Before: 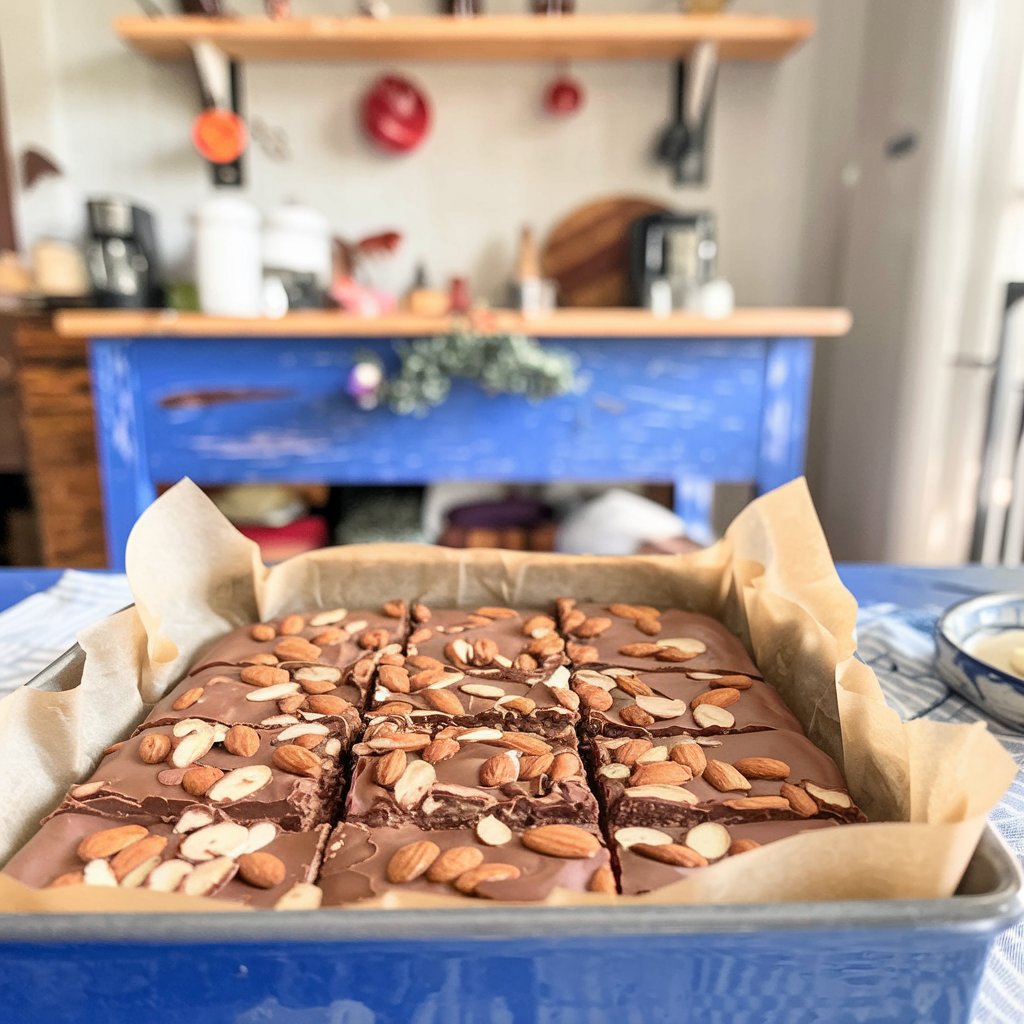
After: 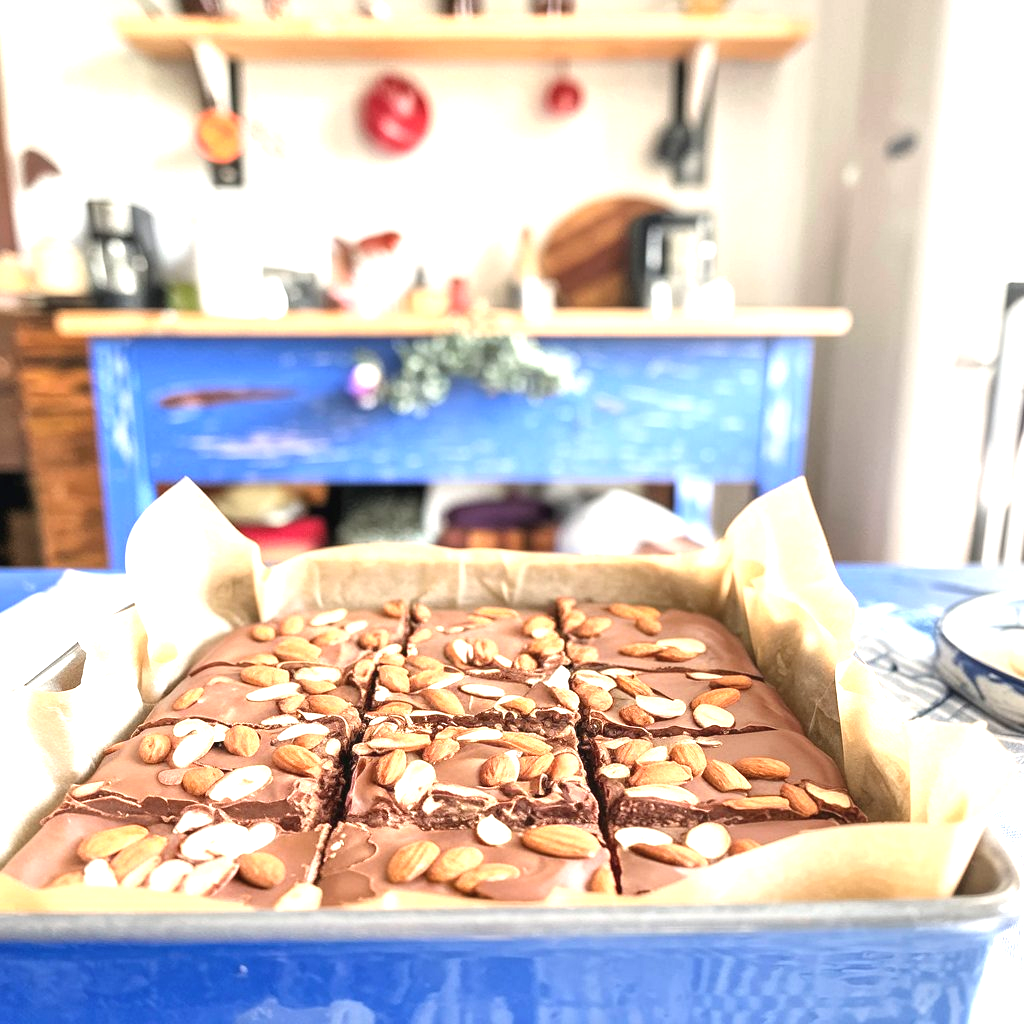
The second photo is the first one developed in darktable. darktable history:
exposure: black level correction -0.001, exposure 1.108 EV, compensate exposure bias true, compensate highlight preservation false
